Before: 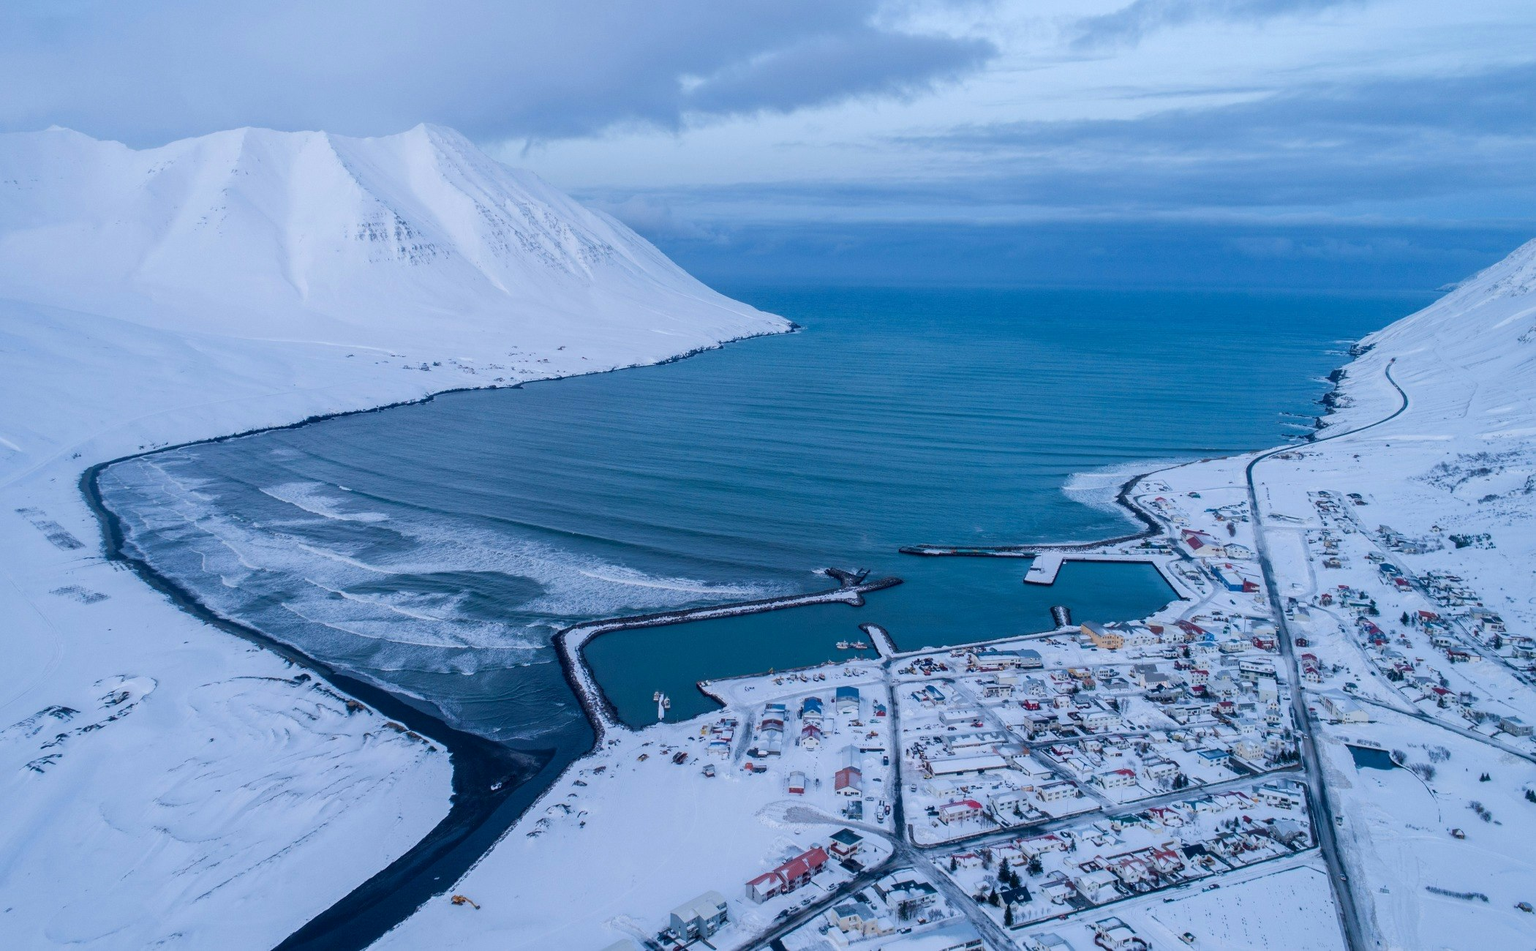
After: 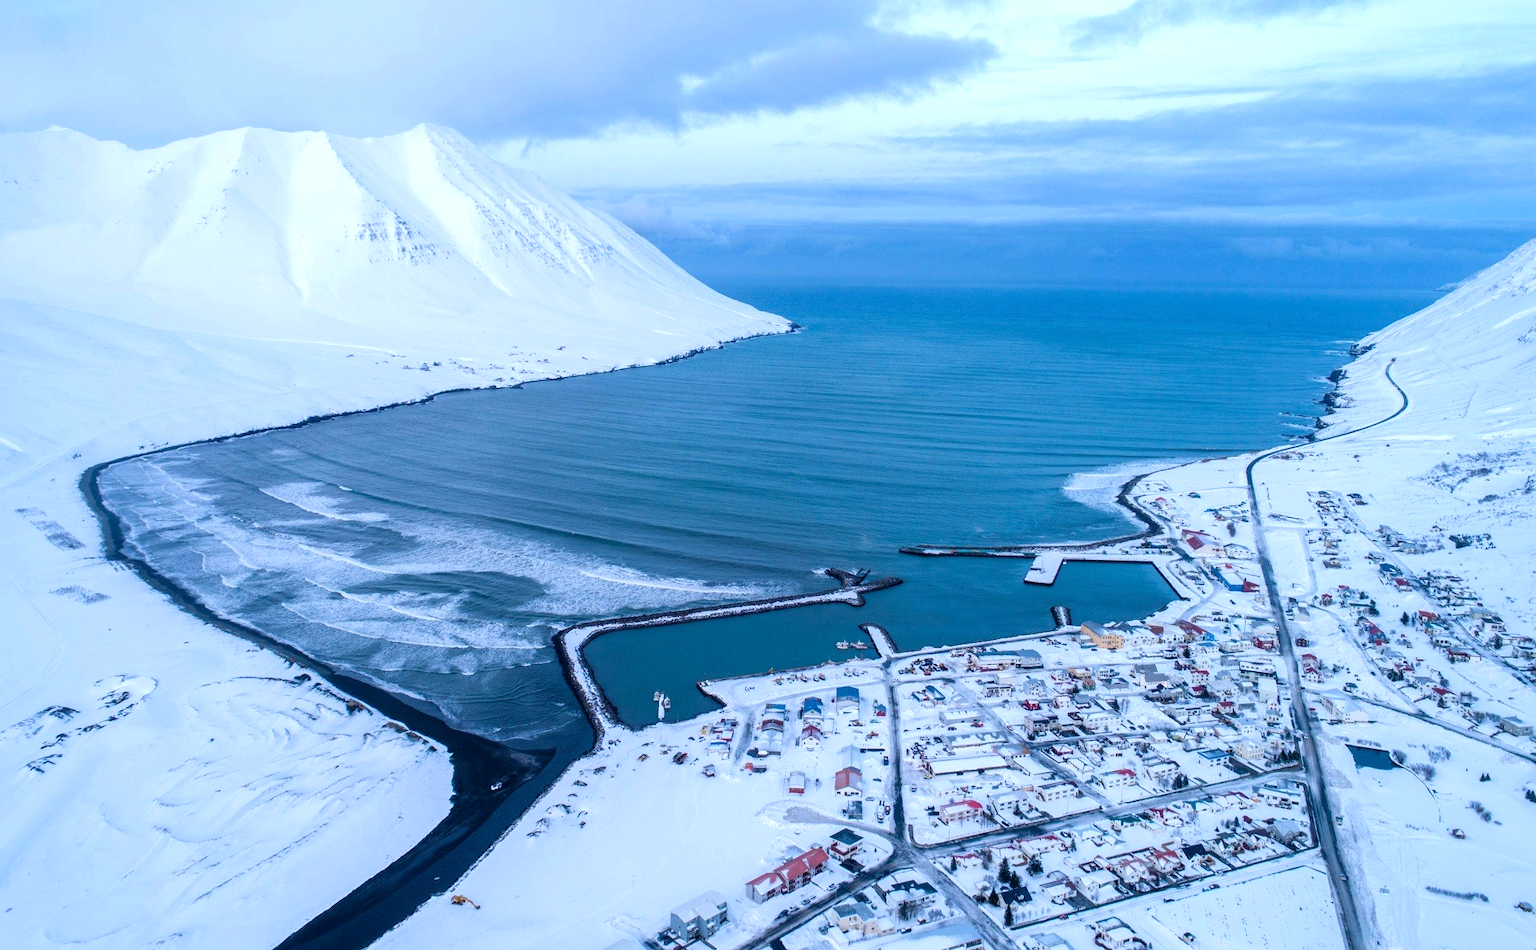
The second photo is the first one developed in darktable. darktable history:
tone equalizer: -8 EV -0.712 EV, -7 EV -0.712 EV, -6 EV -0.602 EV, -5 EV -0.418 EV, -3 EV 0.394 EV, -2 EV 0.6 EV, -1 EV 0.676 EV, +0 EV 0.731 EV, mask exposure compensation -0.499 EV
